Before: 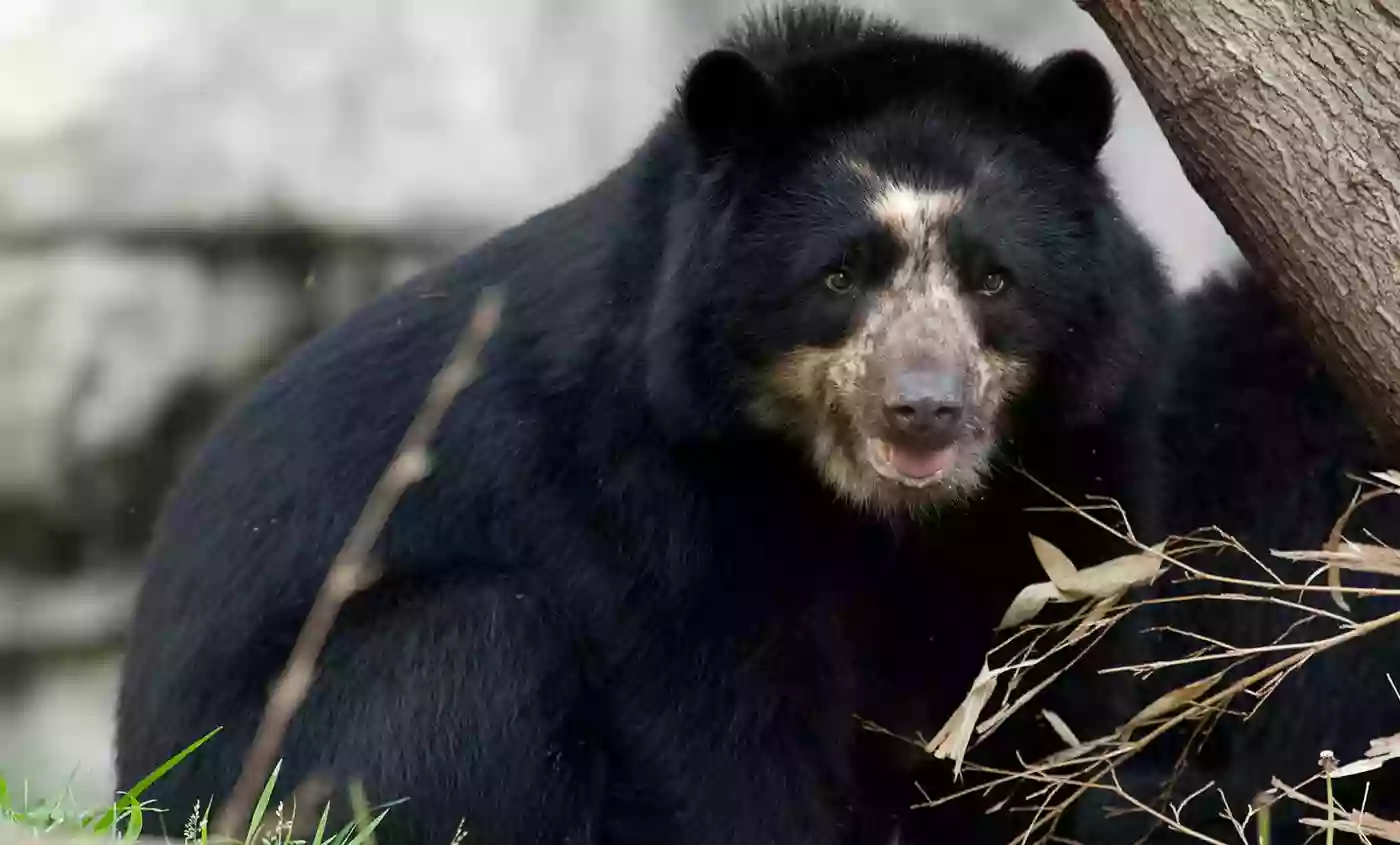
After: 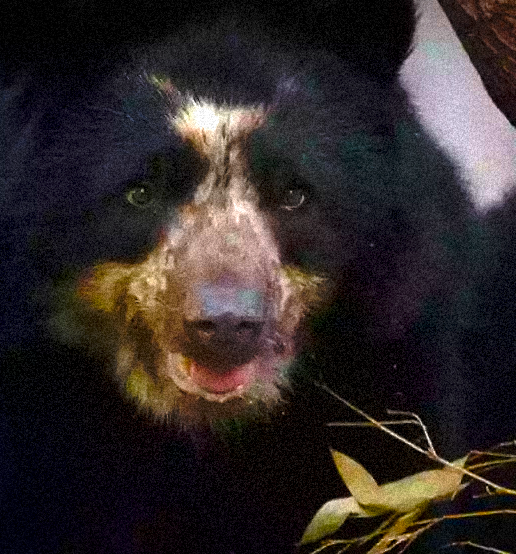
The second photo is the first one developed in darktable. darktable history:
exposure: exposure 0.669 EV, compensate highlight preservation false
vignetting: fall-off start 88.53%, fall-off radius 44.2%, saturation 0.376, width/height ratio 1.161
crop and rotate: left 49.936%, top 10.094%, right 13.136%, bottom 24.256%
tone curve: curves: ch0 [(0, 0) (0.003, 0.002) (0.011, 0.007) (0.025, 0.015) (0.044, 0.026) (0.069, 0.041) (0.1, 0.059) (0.136, 0.08) (0.177, 0.105) (0.224, 0.132) (0.277, 0.163) (0.335, 0.198) (0.399, 0.253) (0.468, 0.341) (0.543, 0.435) (0.623, 0.532) (0.709, 0.635) (0.801, 0.745) (0.898, 0.873) (1, 1)], preserve colors none
grain: coarseness 46.9 ISO, strength 50.21%, mid-tones bias 0%
tone equalizer: -8 EV 0.25 EV, -7 EV 0.417 EV, -6 EV 0.417 EV, -5 EV 0.25 EV, -3 EV -0.25 EV, -2 EV -0.417 EV, -1 EV -0.417 EV, +0 EV -0.25 EV, edges refinement/feathering 500, mask exposure compensation -1.57 EV, preserve details guided filter
velvia: strength 51%, mid-tones bias 0.51
